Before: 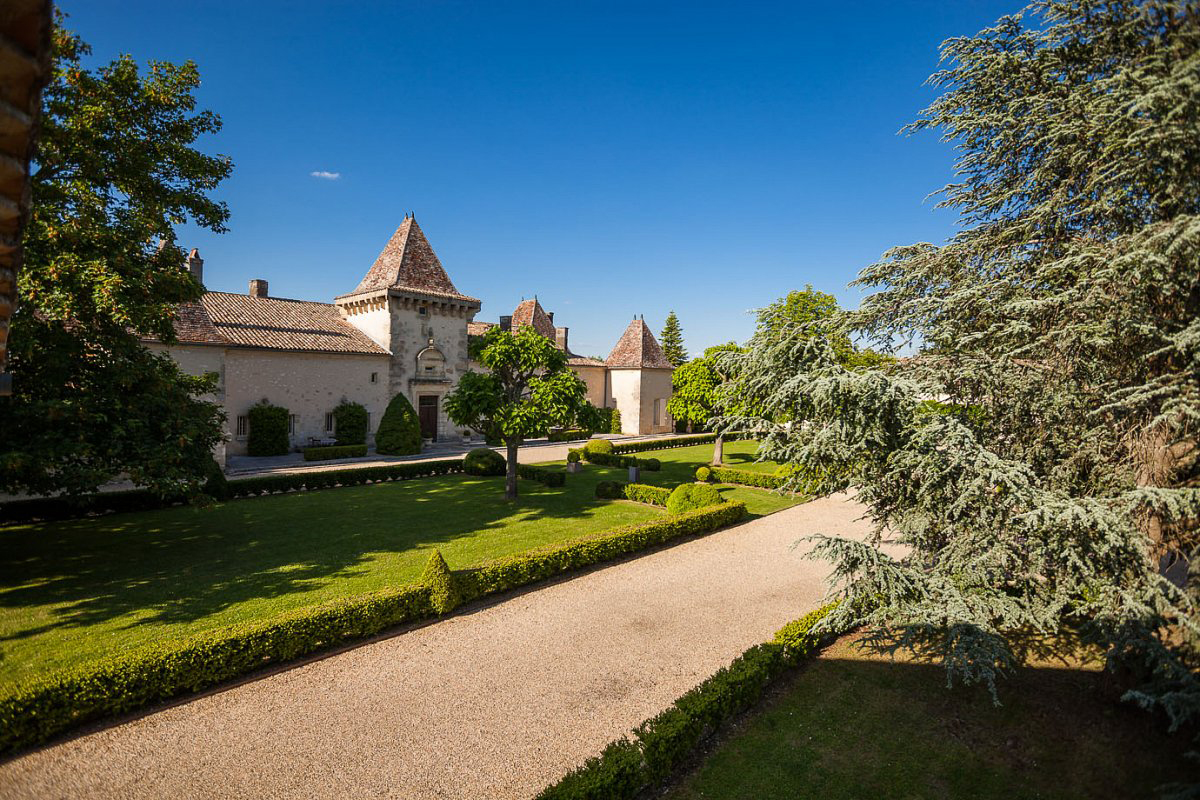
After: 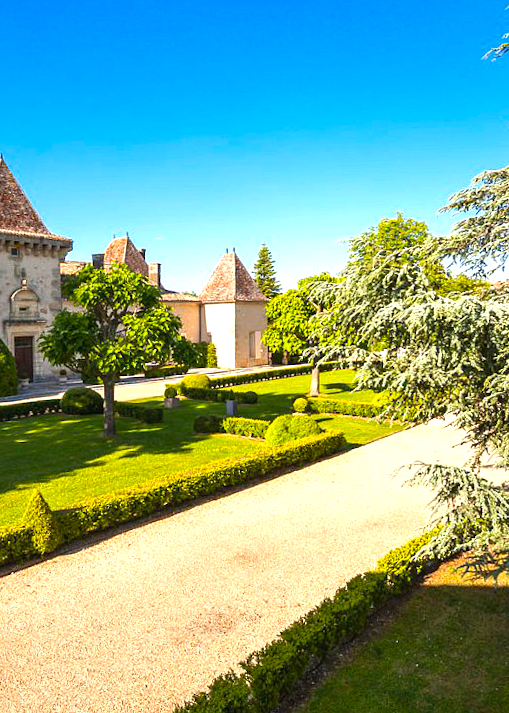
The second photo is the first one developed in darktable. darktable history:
crop: left 33.452%, top 6.025%, right 23.155%
rotate and perspective: rotation -2°, crop left 0.022, crop right 0.978, crop top 0.049, crop bottom 0.951
color balance rgb: perceptual saturation grading › global saturation 20%, global vibrance 20%
exposure: black level correction 0, exposure 1 EV, compensate exposure bias true, compensate highlight preservation false
